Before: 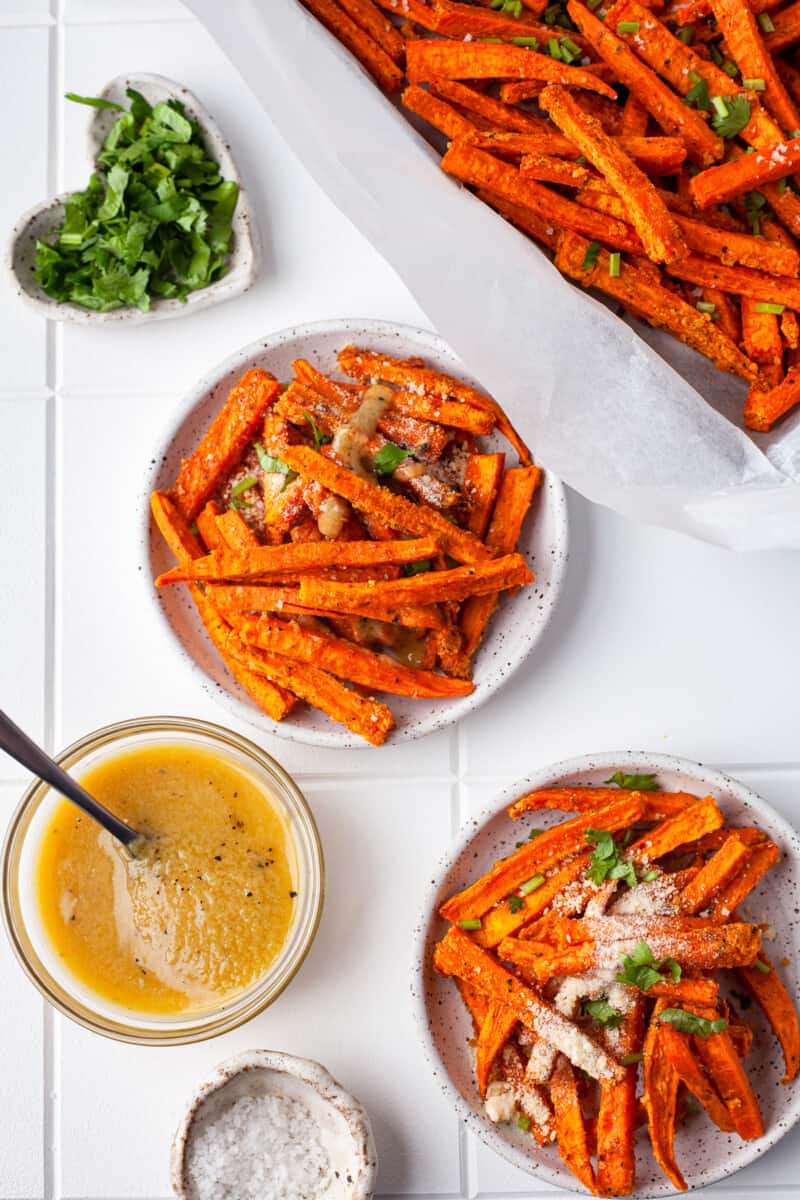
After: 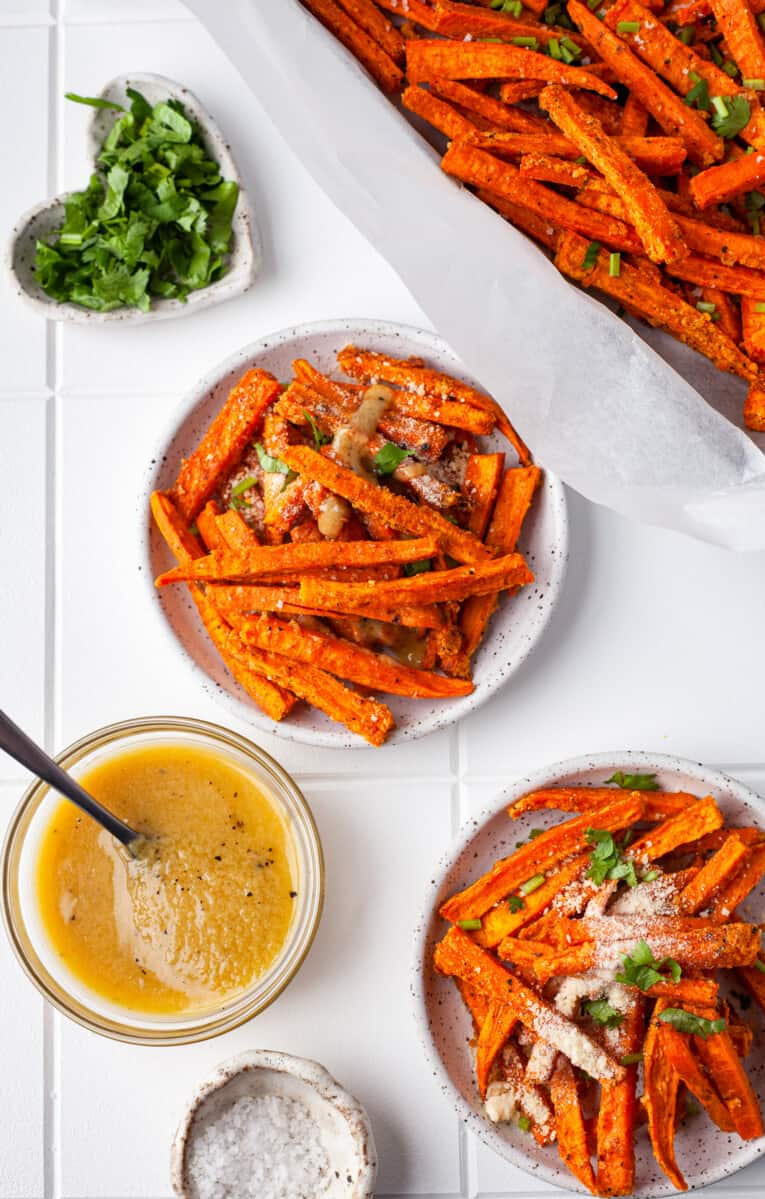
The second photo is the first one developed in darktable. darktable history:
crop: right 4.267%, bottom 0.049%
